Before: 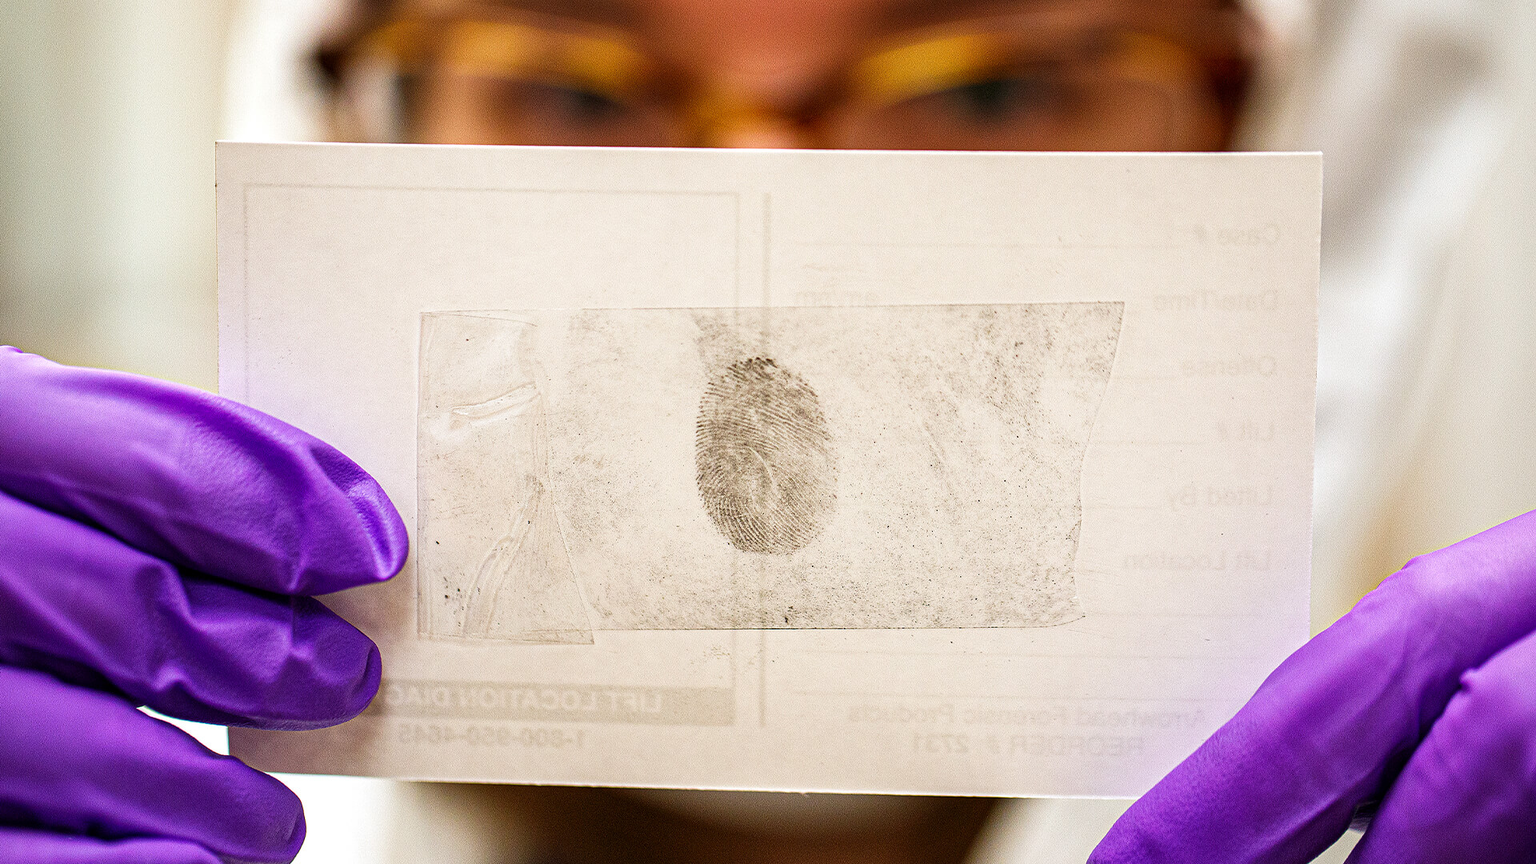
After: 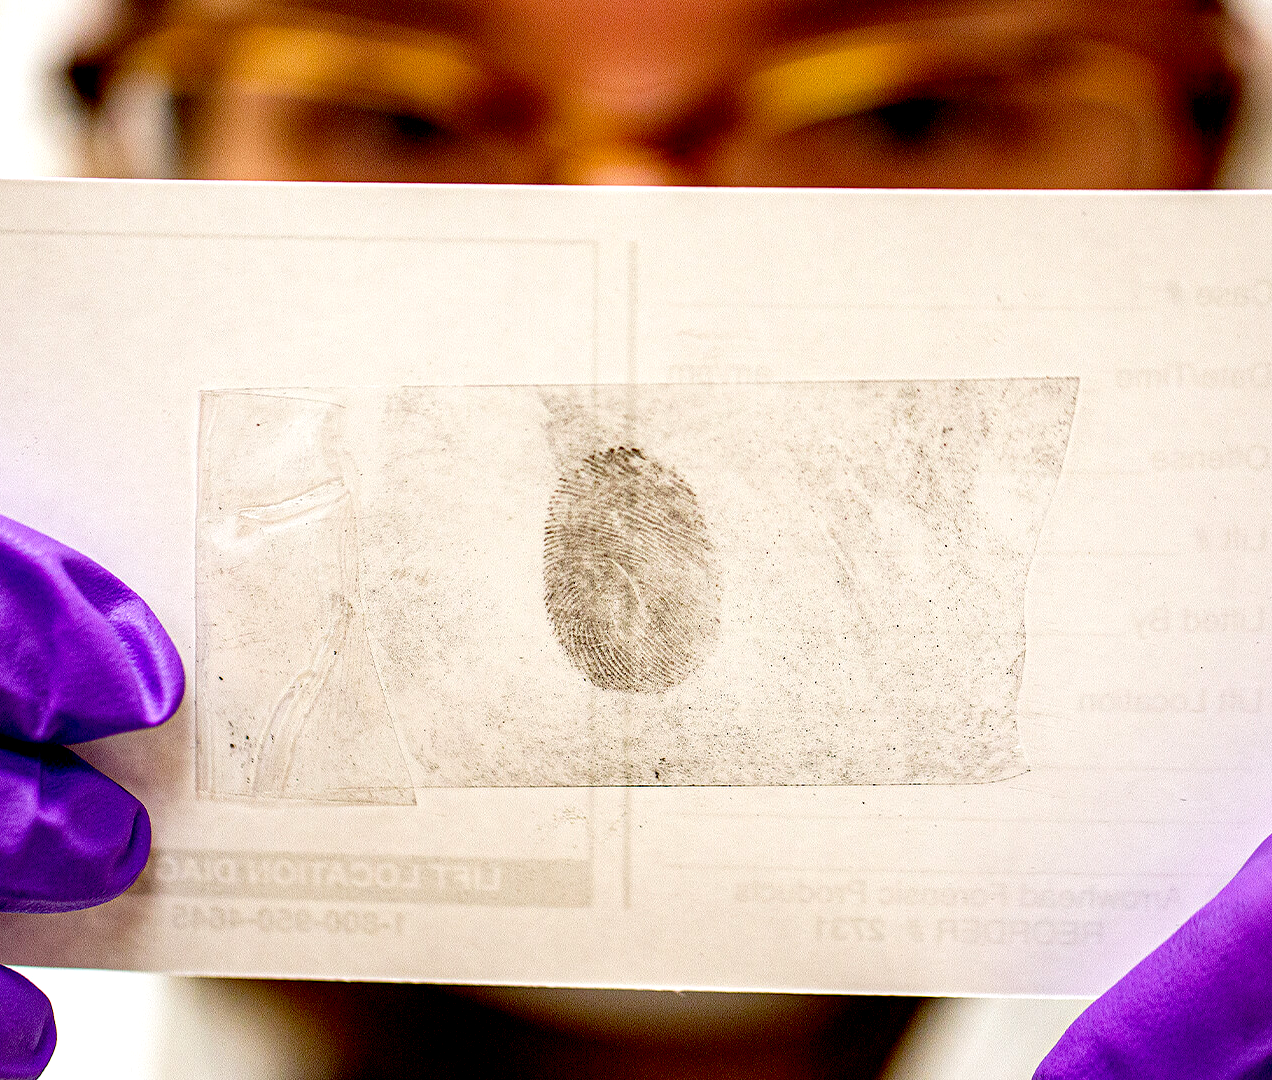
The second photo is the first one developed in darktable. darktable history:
exposure: black level correction 0.026, exposure 0.186 EV, compensate highlight preservation false
crop: left 16.99%, right 16.709%
